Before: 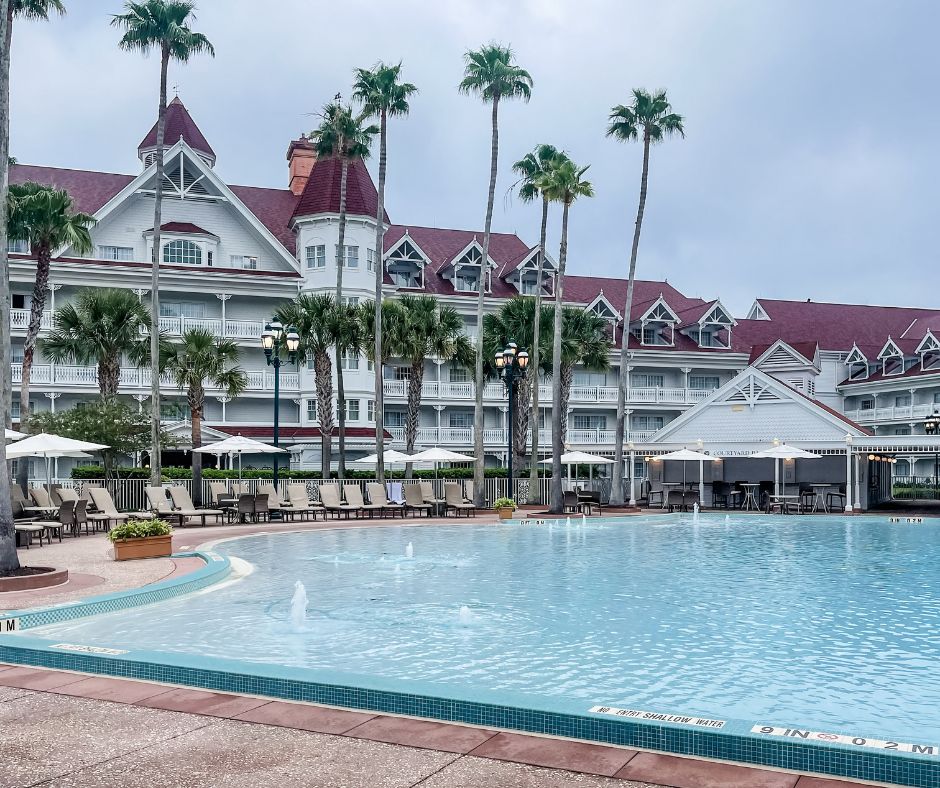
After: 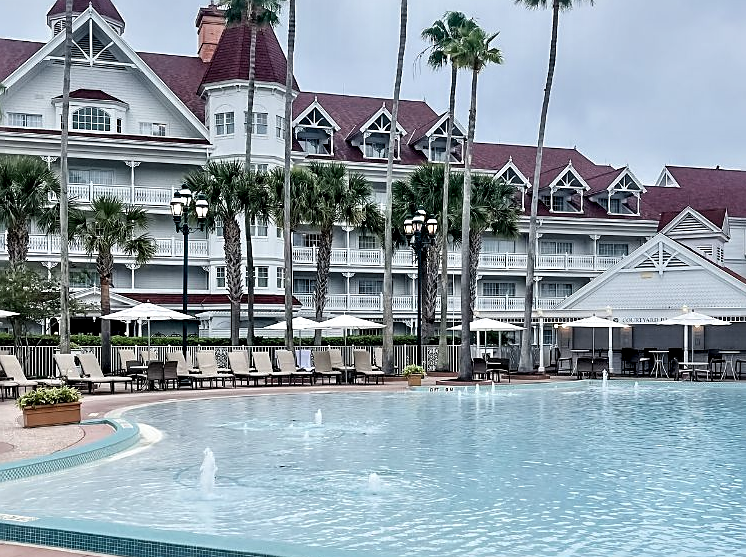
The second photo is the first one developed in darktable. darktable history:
crop: left 9.712%, top 16.928%, right 10.845%, bottom 12.332%
color correction: saturation 0.85
sharpen: on, module defaults
contrast equalizer: y [[0.514, 0.573, 0.581, 0.508, 0.5, 0.5], [0.5 ×6], [0.5 ×6], [0 ×6], [0 ×6]], mix 0.79
